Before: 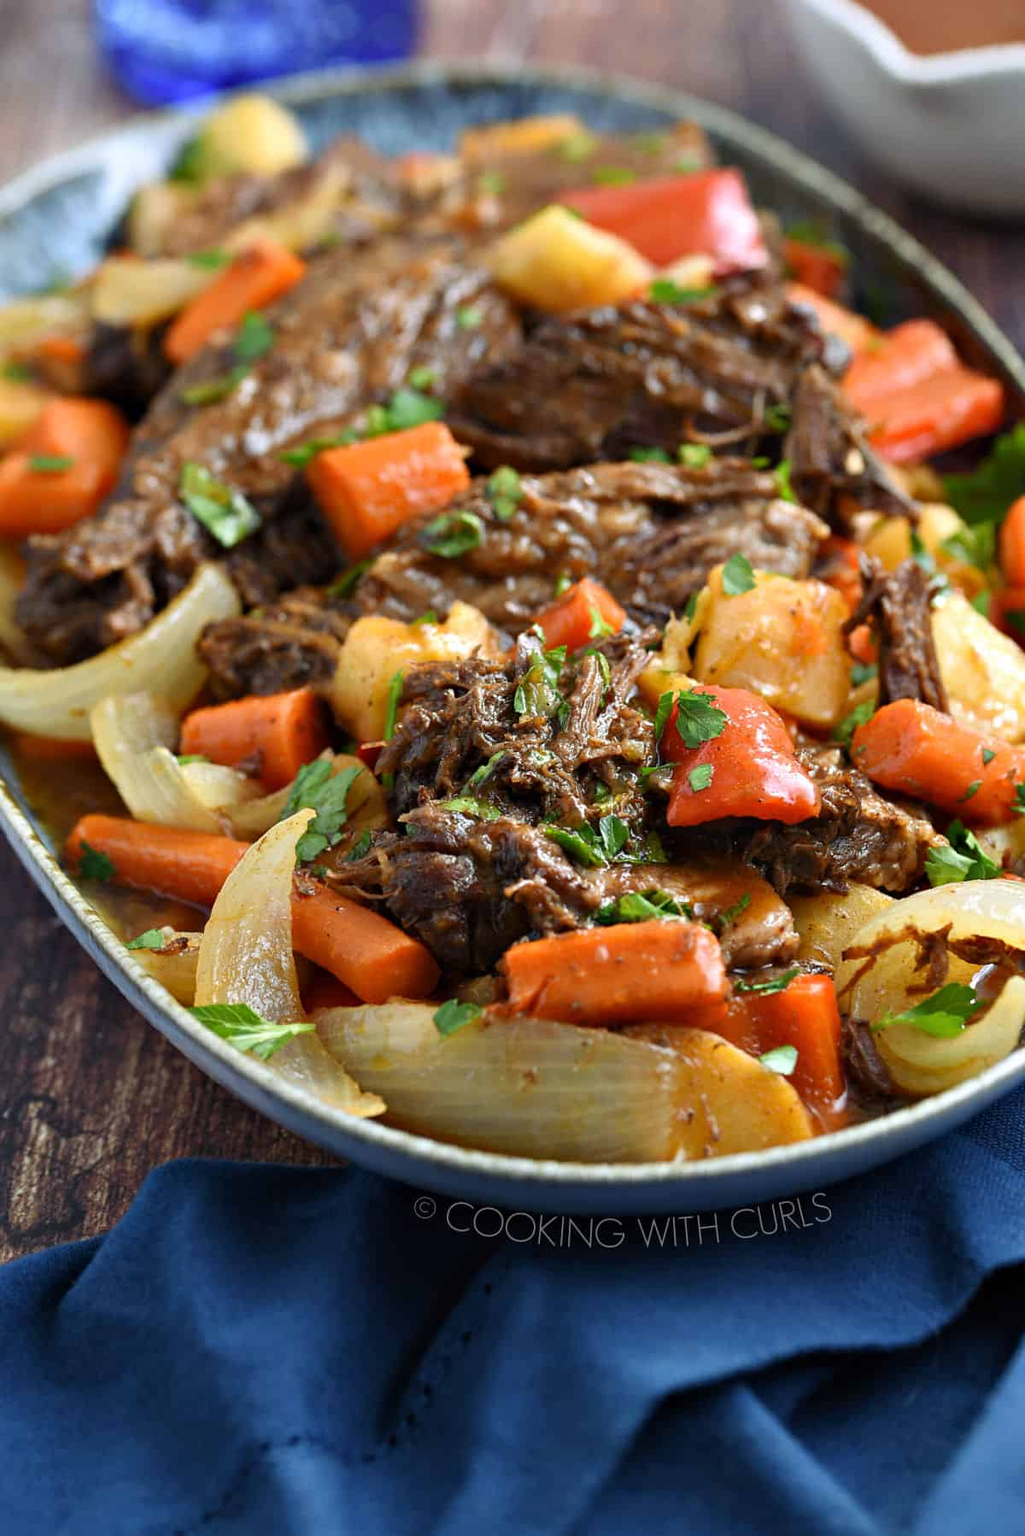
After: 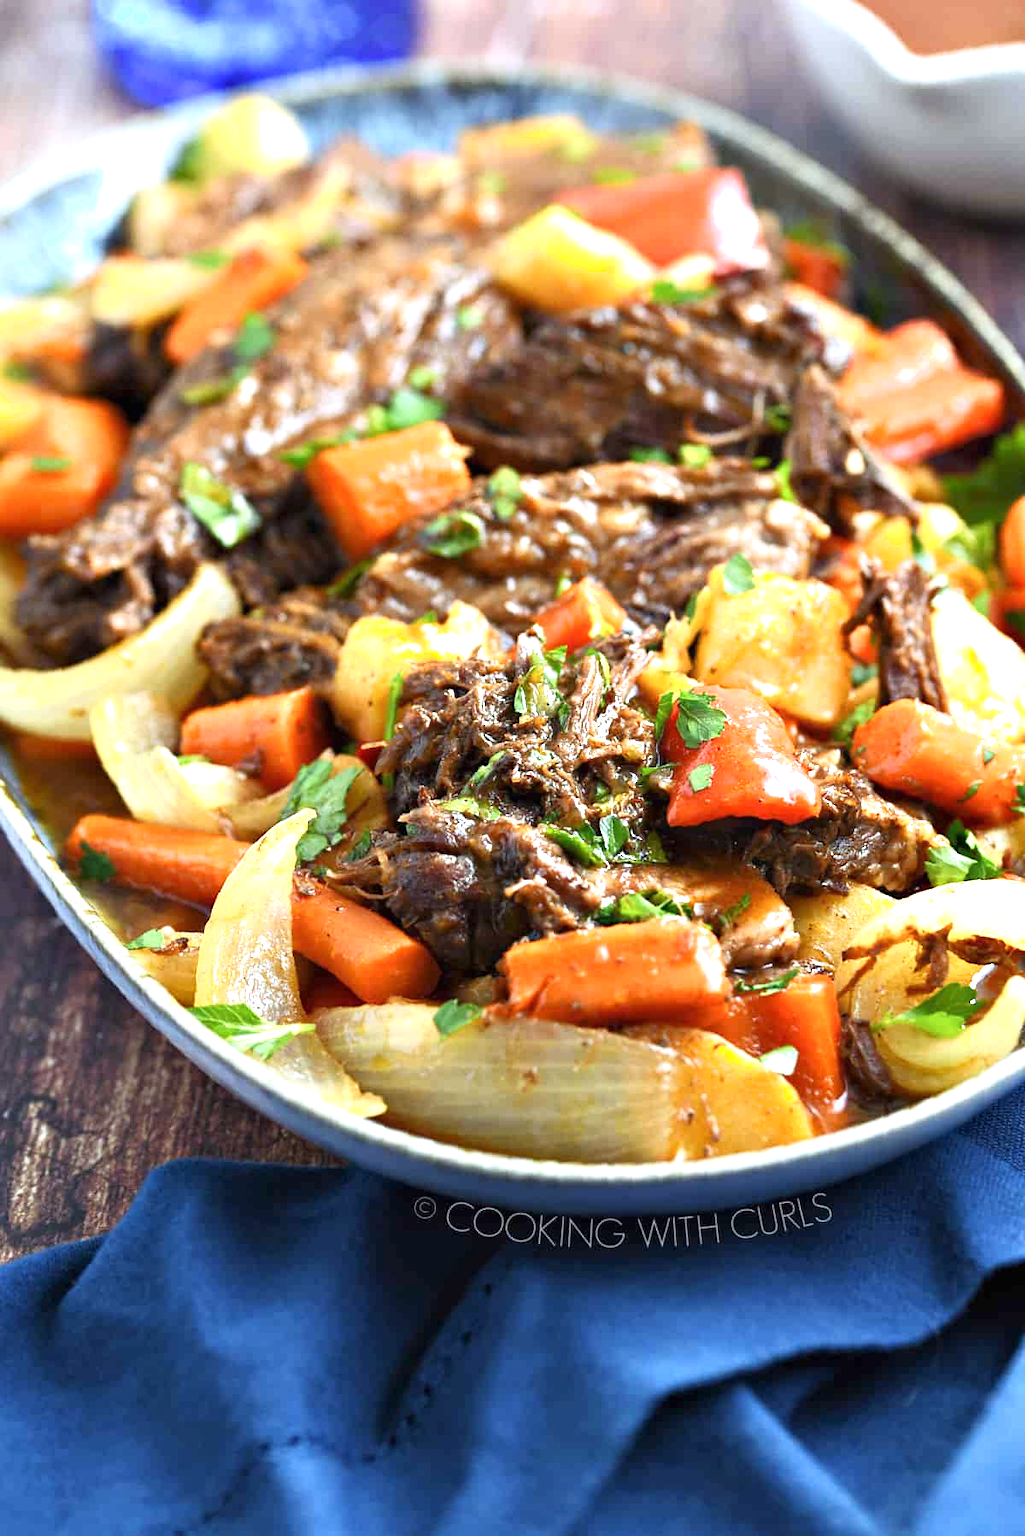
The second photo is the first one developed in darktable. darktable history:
shadows and highlights: shadows 0, highlights 40
exposure: black level correction 0, exposure 1.015 EV, compensate exposure bias true, compensate highlight preservation false
white balance: red 0.974, blue 1.044
tone equalizer: on, module defaults
